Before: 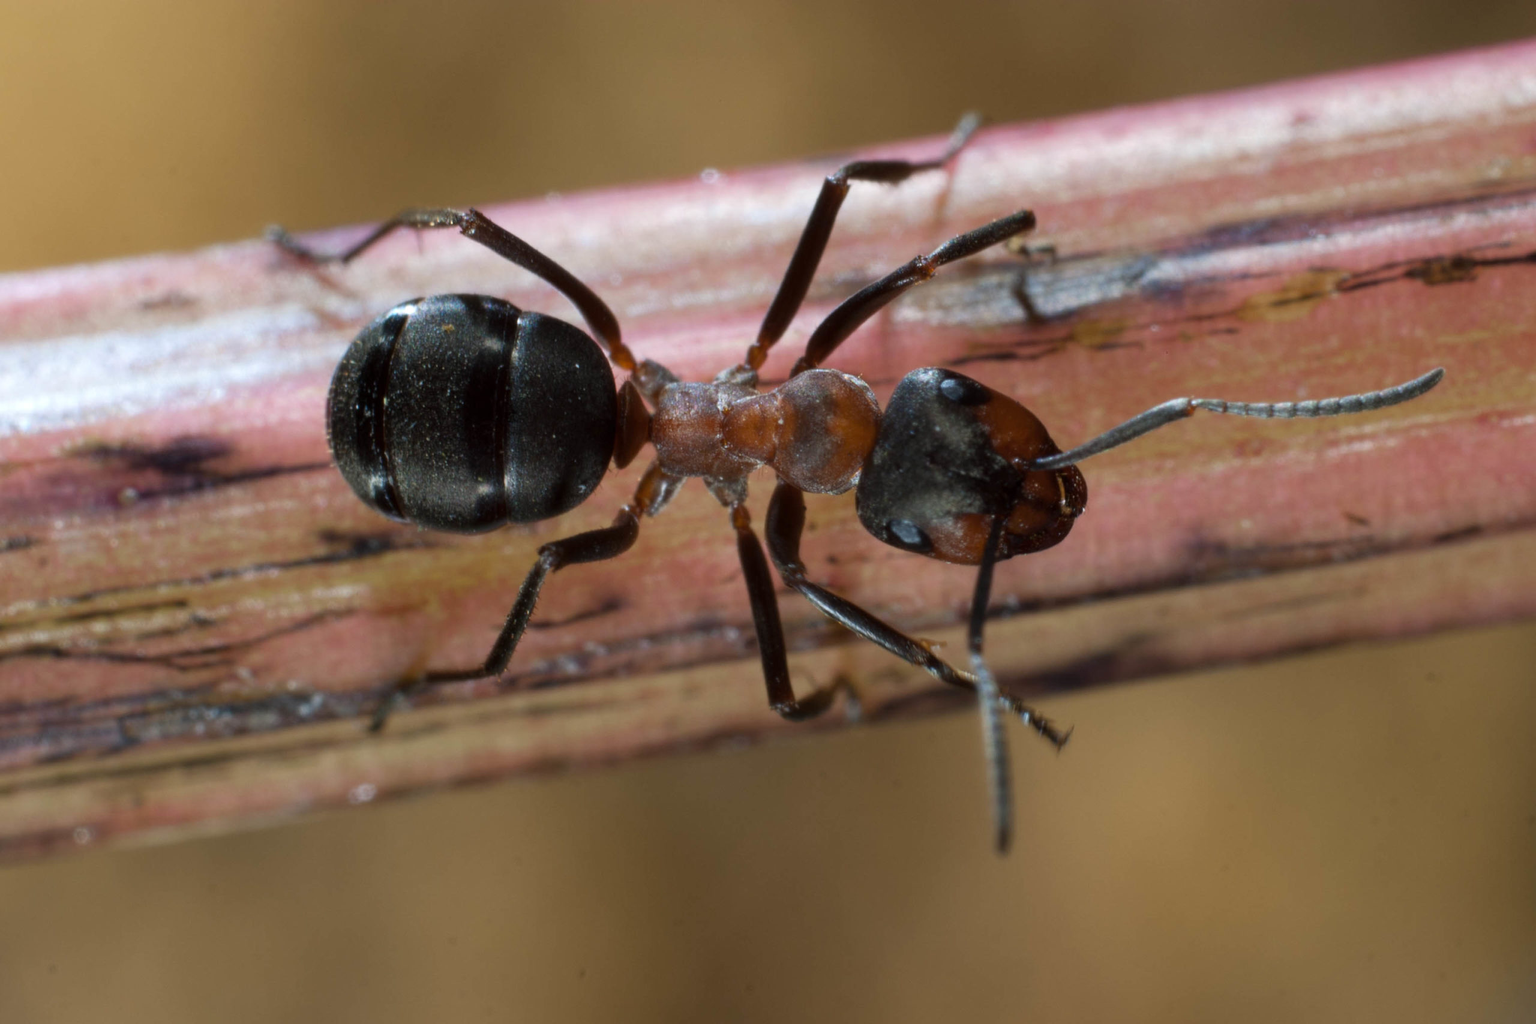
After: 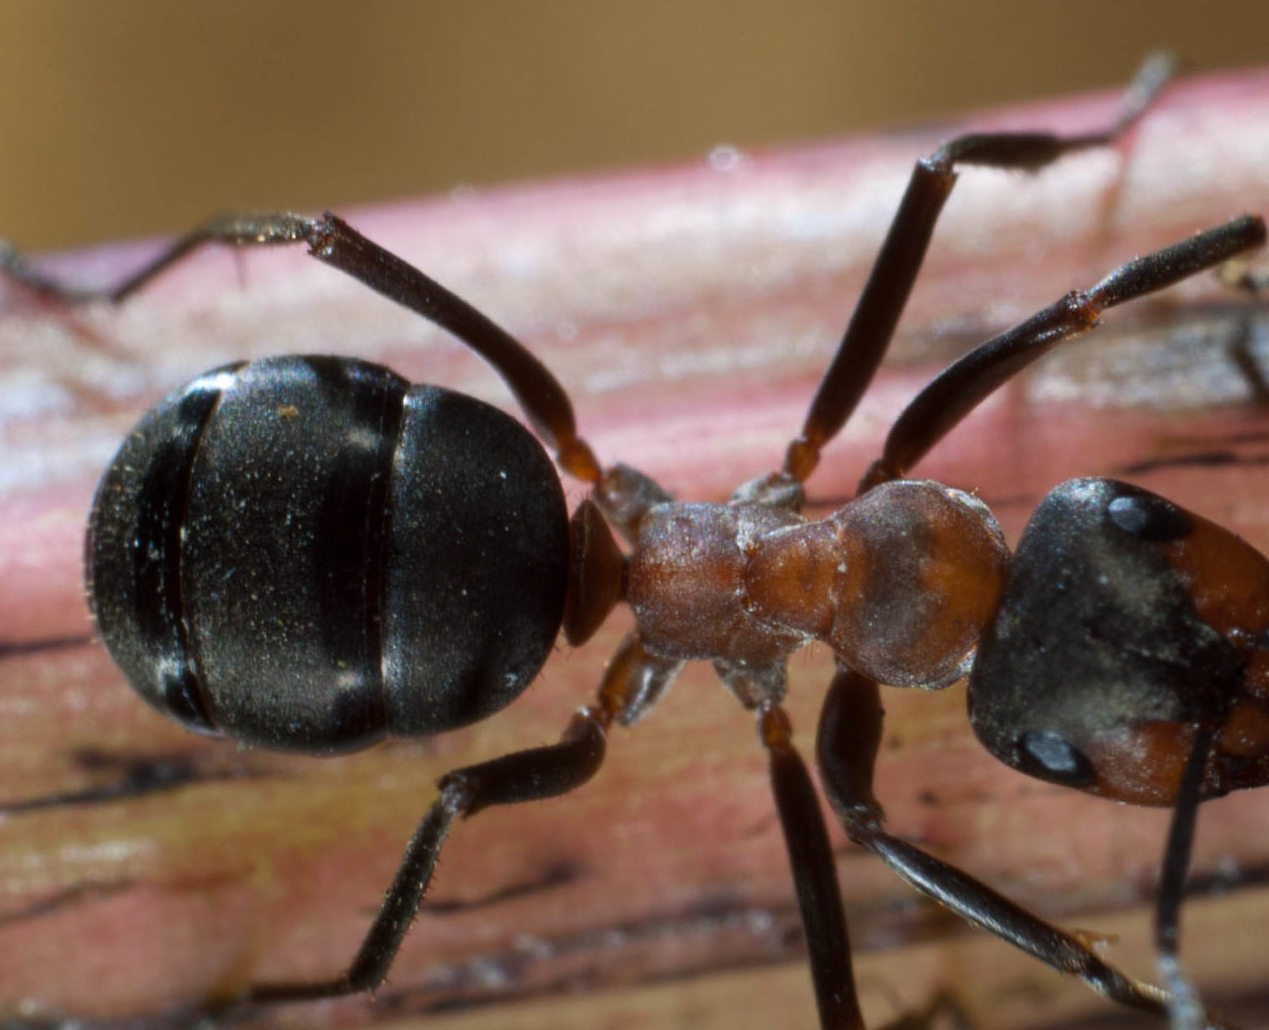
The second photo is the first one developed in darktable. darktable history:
crop: left 17.936%, top 7.925%, right 32.489%, bottom 31.686%
